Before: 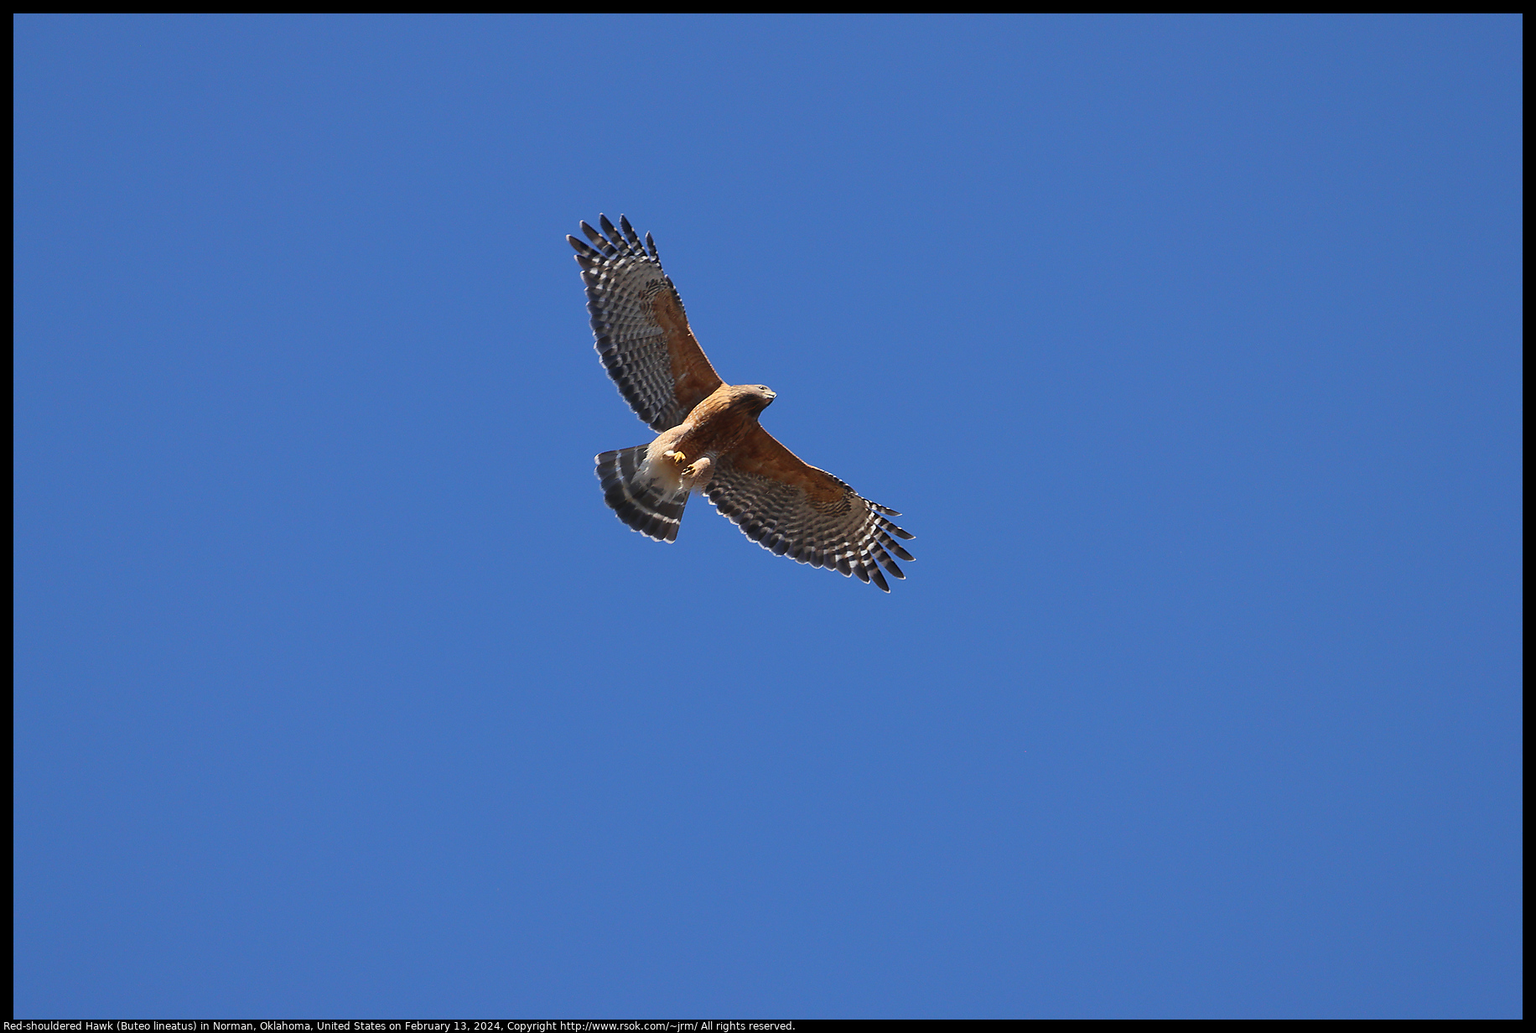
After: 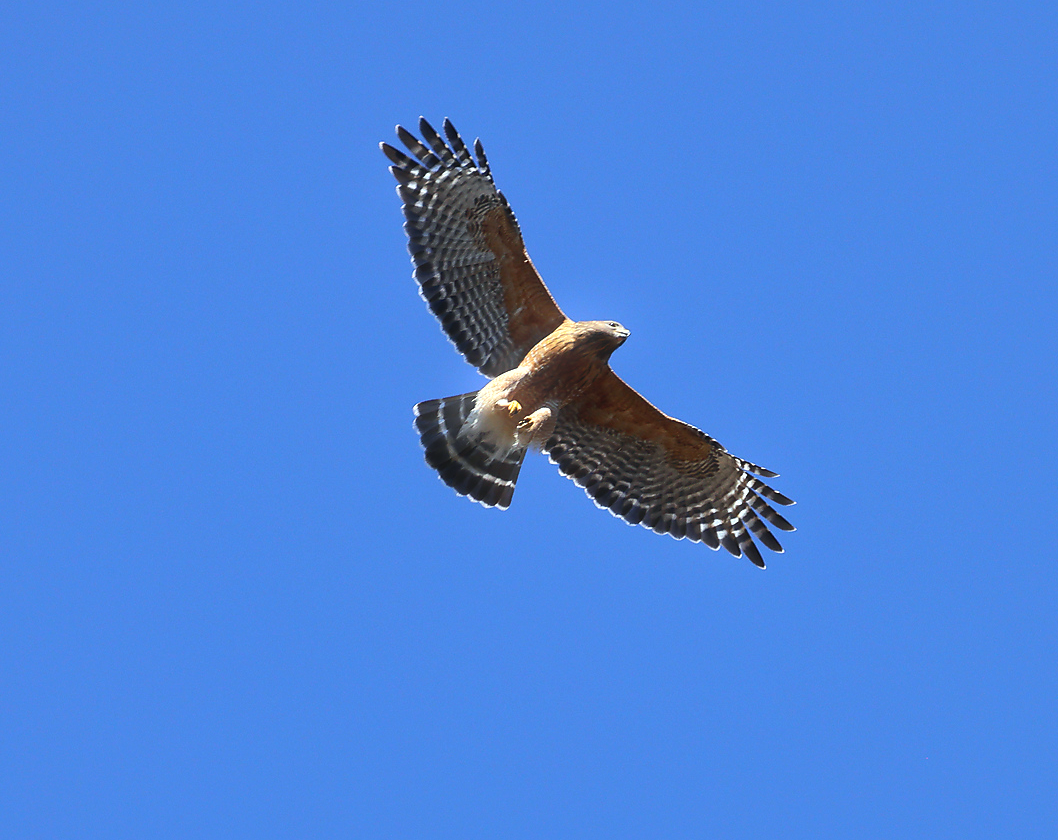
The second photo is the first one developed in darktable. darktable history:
crop: left 16.202%, top 11.208%, right 26.045%, bottom 20.557%
shadows and highlights: on, module defaults
tone equalizer: -8 EV -0.75 EV, -7 EV -0.7 EV, -6 EV -0.6 EV, -5 EV -0.4 EV, -3 EV 0.4 EV, -2 EV 0.6 EV, -1 EV 0.7 EV, +0 EV 0.75 EV, edges refinement/feathering 500, mask exposure compensation -1.57 EV, preserve details no
white balance: red 0.925, blue 1.046
bloom: size 5%, threshold 95%, strength 15%
